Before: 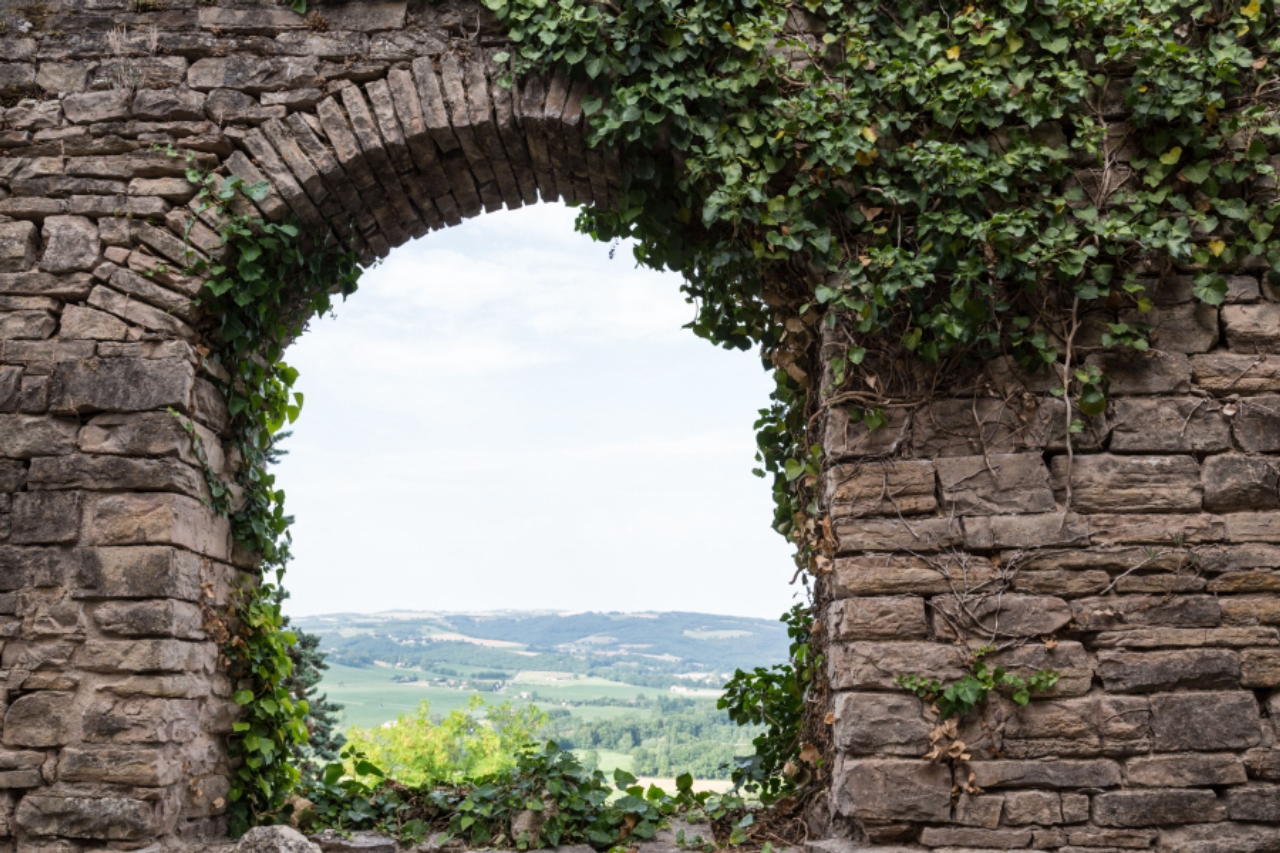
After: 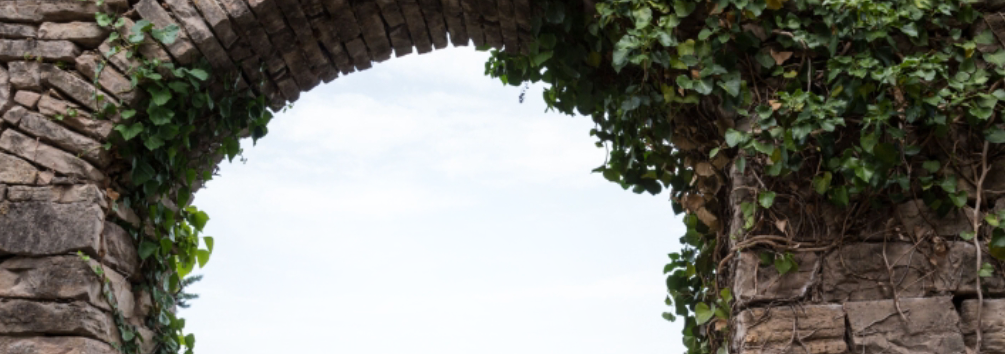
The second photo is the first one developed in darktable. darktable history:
crop: left 7.036%, top 18.398%, right 14.379%, bottom 40.043%
shadows and highlights: shadows -24.28, highlights 49.77, soften with gaussian
